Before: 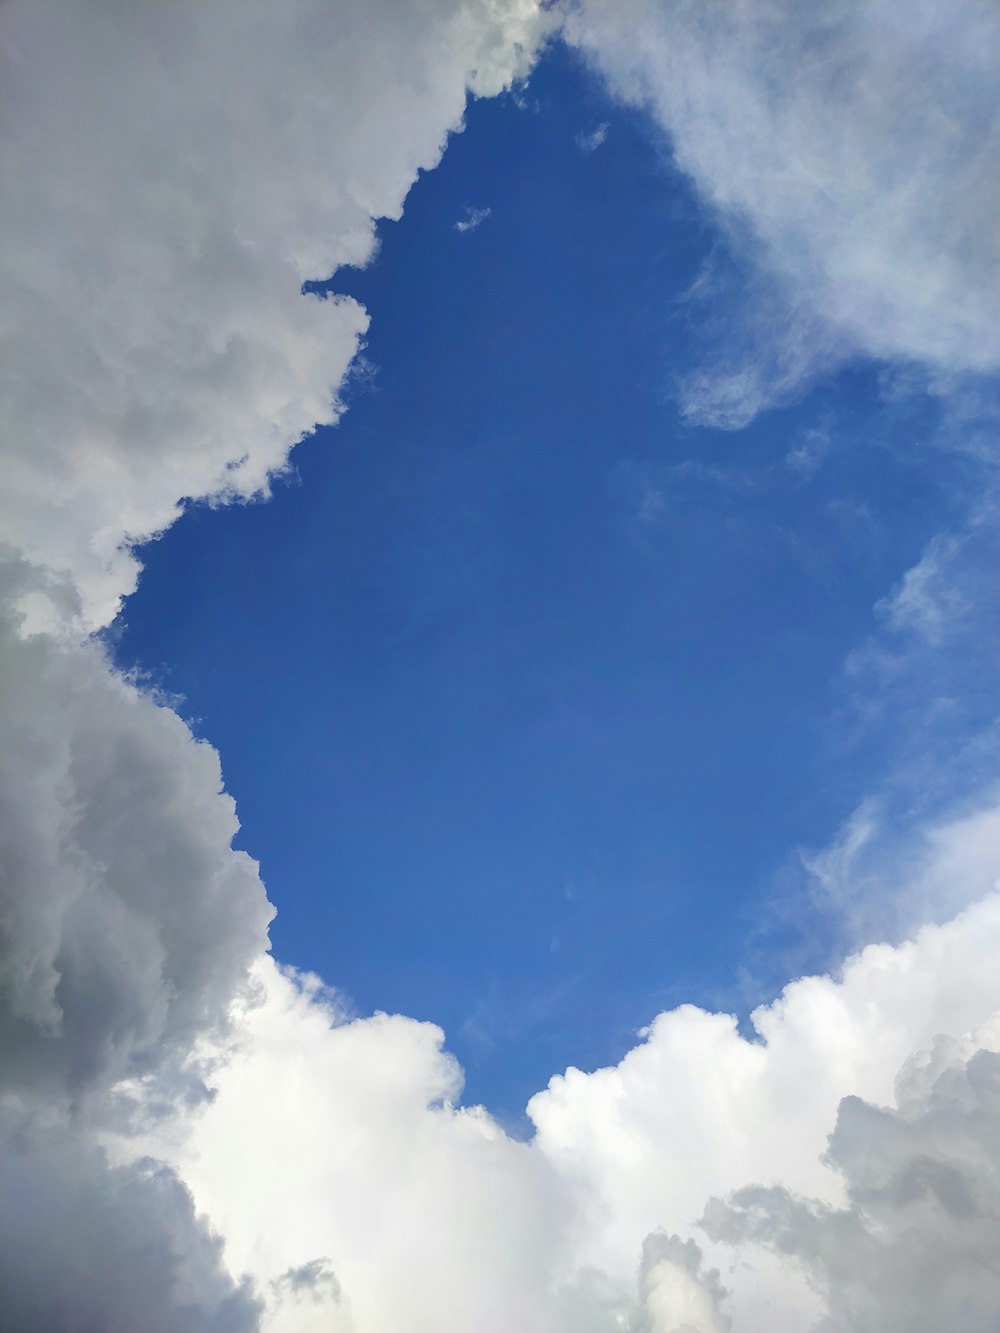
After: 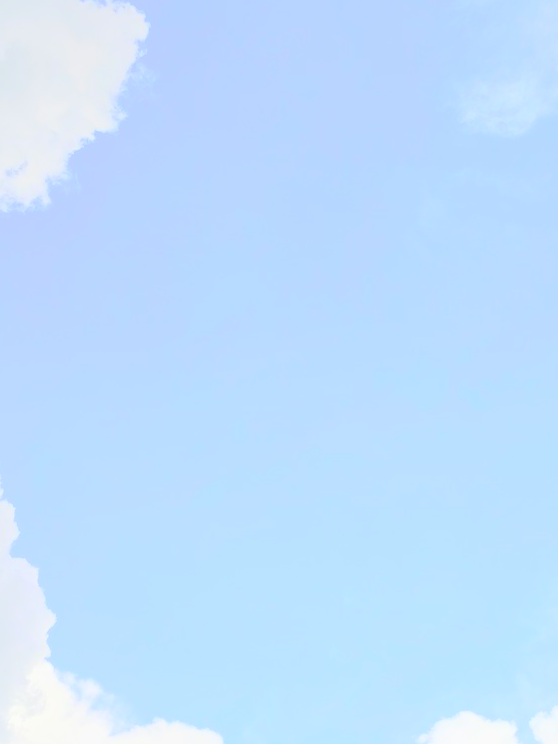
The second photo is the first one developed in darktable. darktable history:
crop and rotate: left 22.13%, top 22.054%, right 22.026%, bottom 22.102%
tone equalizer: -8 EV -0.002 EV, -7 EV 0.005 EV, -6 EV -0.009 EV, -5 EV 0.011 EV, -4 EV -0.012 EV, -3 EV 0.007 EV, -2 EV -0.062 EV, -1 EV -0.293 EV, +0 EV -0.582 EV, smoothing diameter 2%, edges refinement/feathering 20, mask exposure compensation -1.57 EV, filter diffusion 5
bloom: size 85%, threshold 5%, strength 85%
exposure: compensate highlight preservation false
